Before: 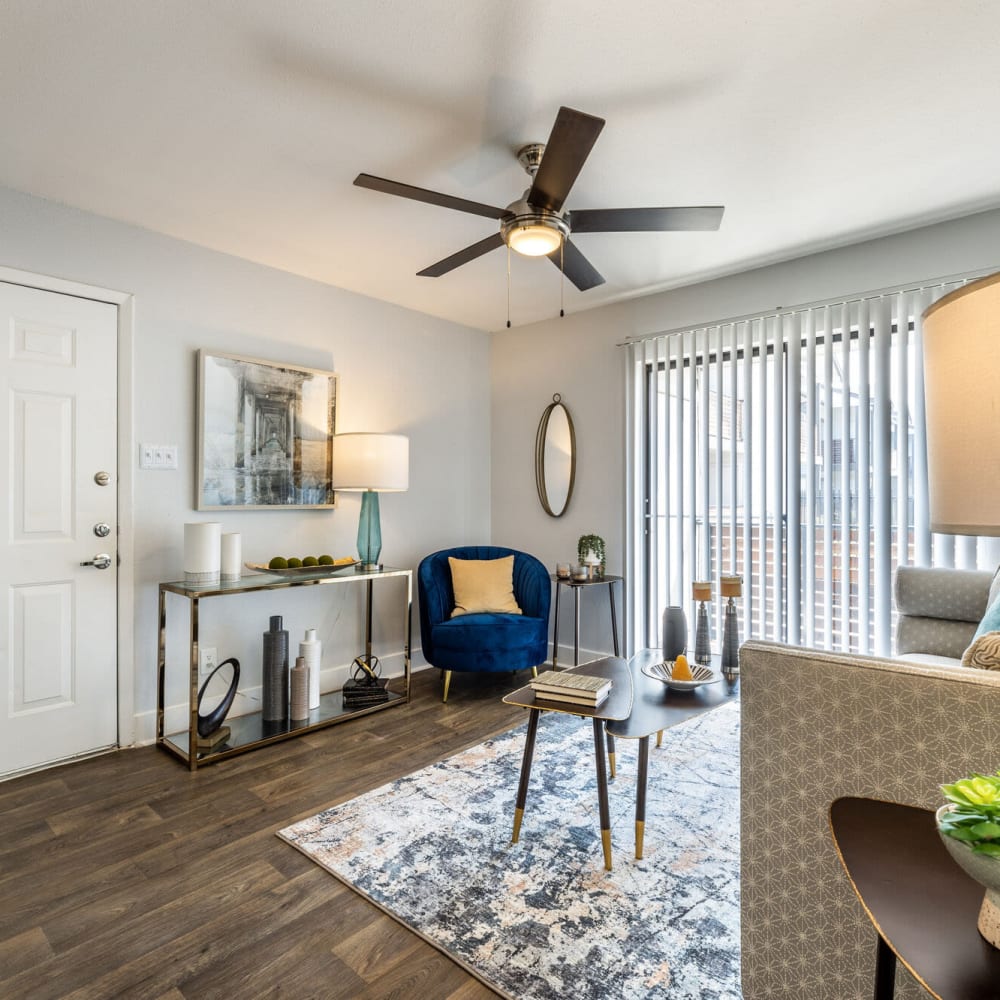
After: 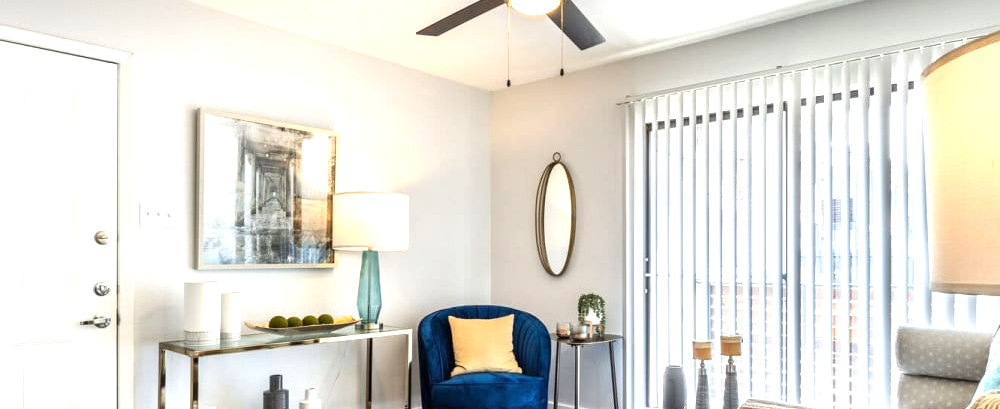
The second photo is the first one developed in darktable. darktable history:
exposure: black level correction 0, exposure 0.838 EV, compensate highlight preservation false
crop and rotate: top 24.168%, bottom 34.842%
